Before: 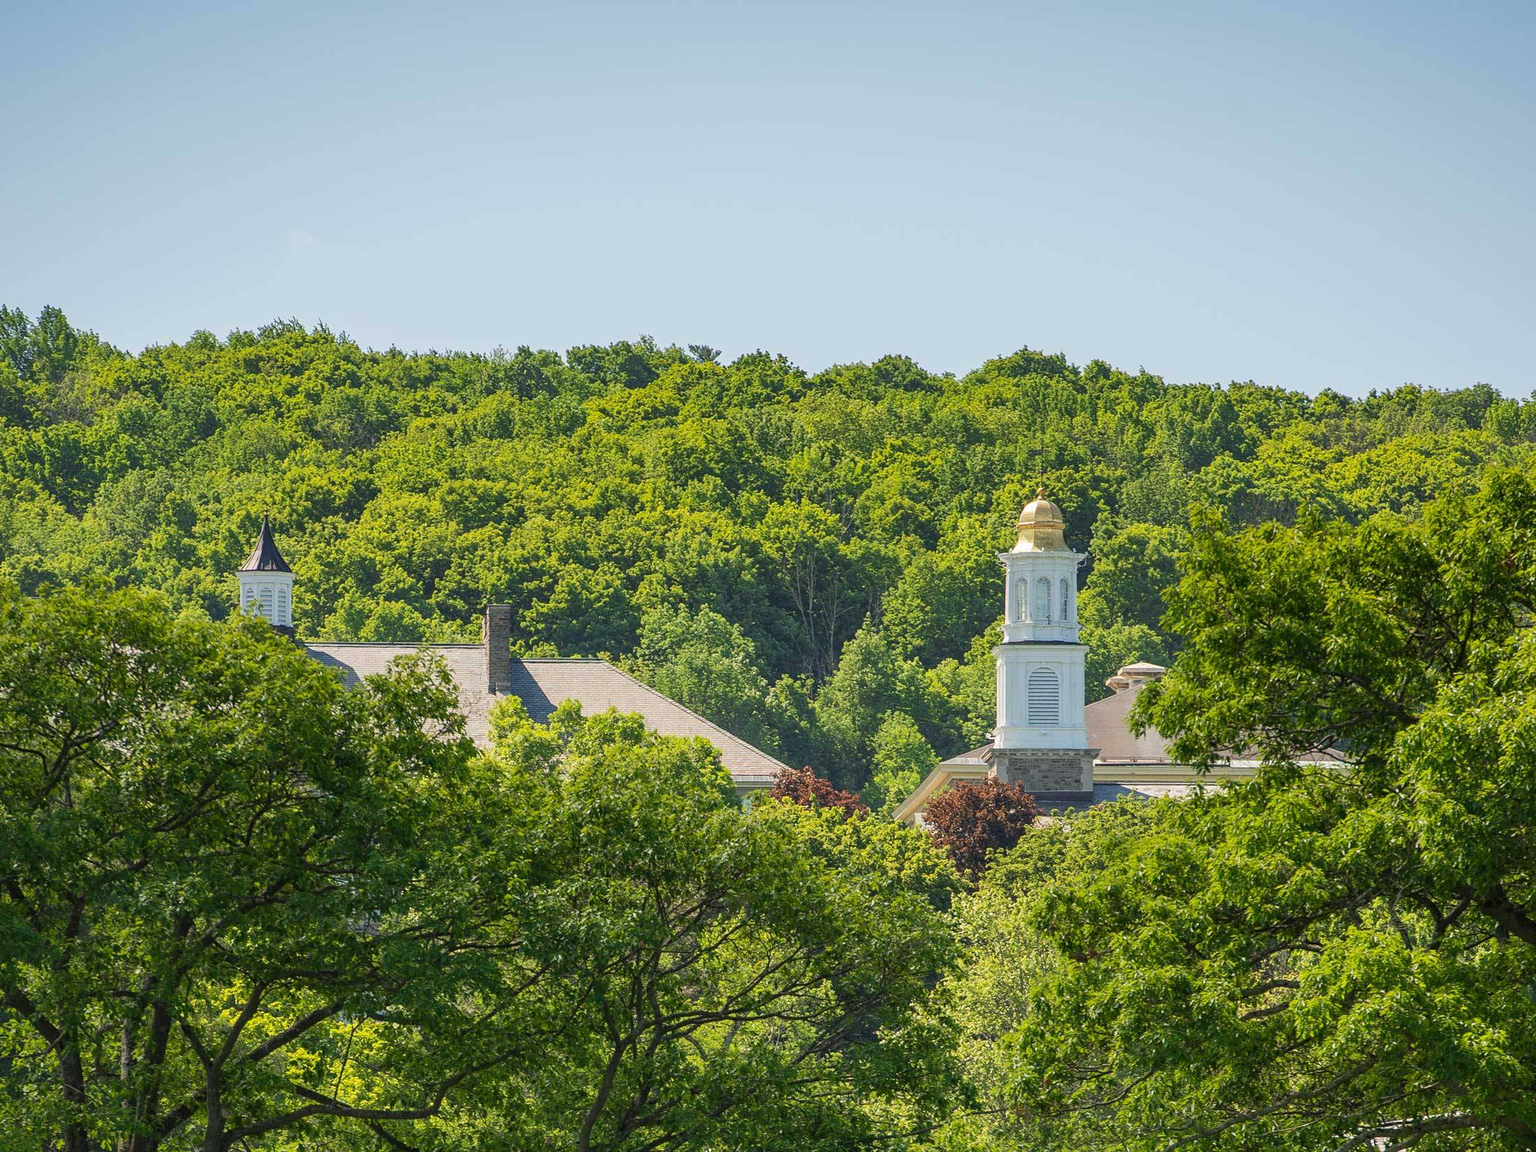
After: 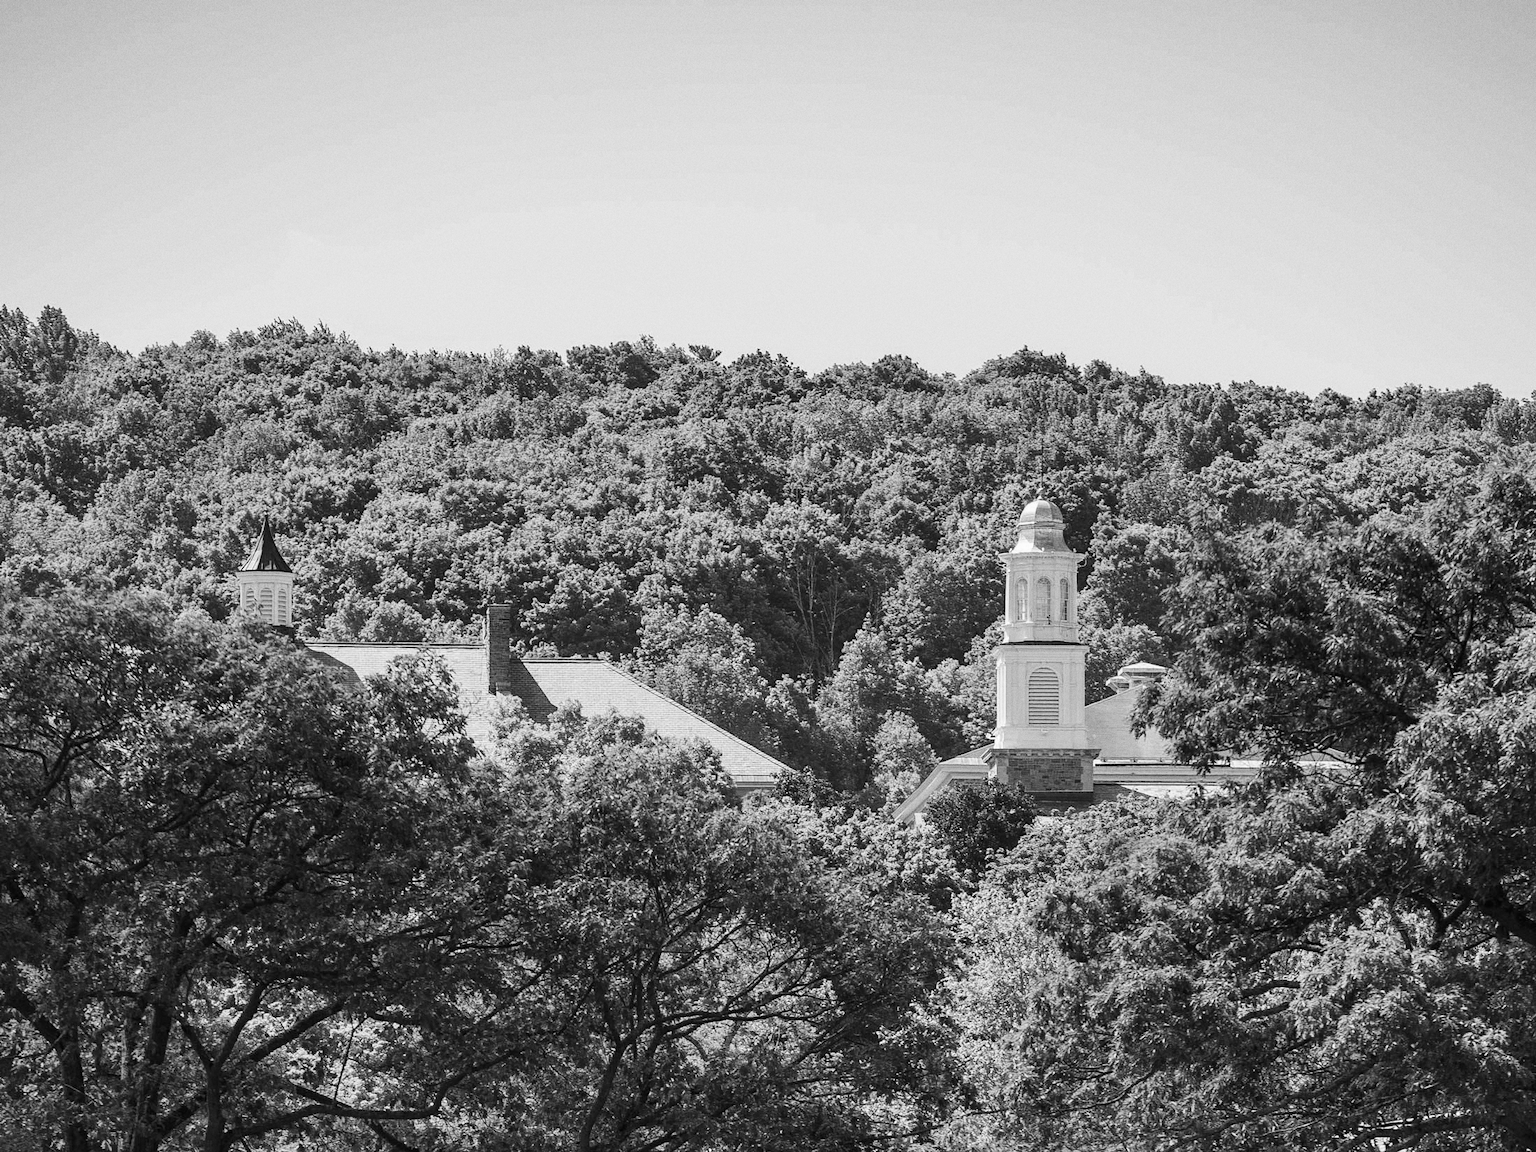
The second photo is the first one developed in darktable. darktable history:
monochrome: on, module defaults
grain: coarseness 0.09 ISO
contrast brightness saturation: contrast 0.22
color balance rgb: perceptual saturation grading › global saturation 25%, global vibrance 20%
